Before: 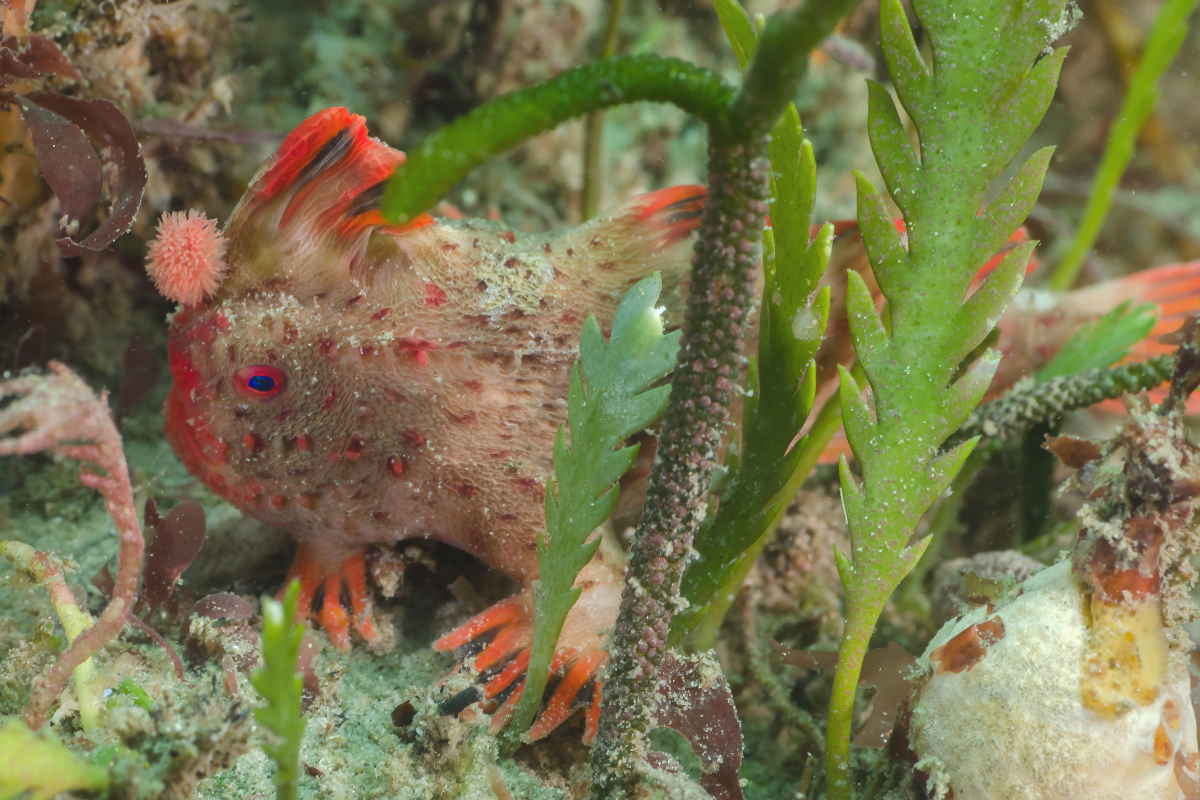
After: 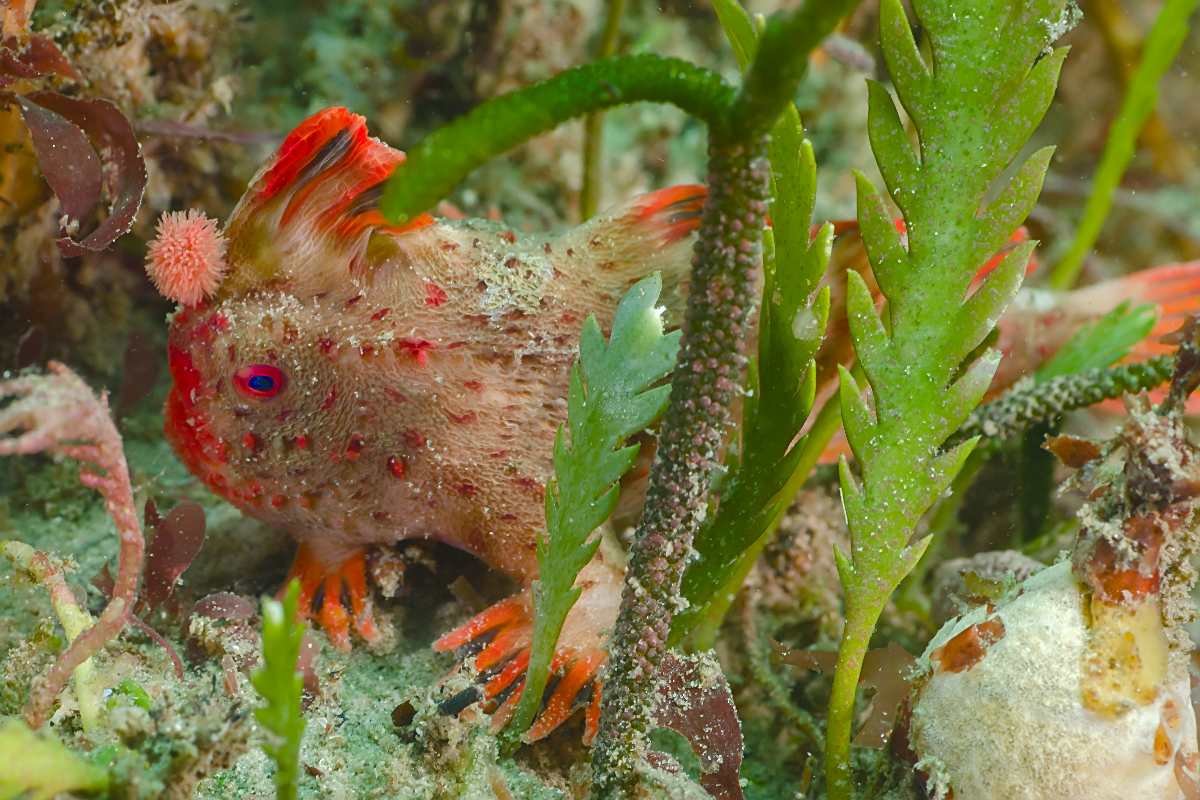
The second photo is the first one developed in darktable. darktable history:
sharpen: radius 1.967
color balance rgb: perceptual saturation grading › global saturation 20%, perceptual saturation grading › highlights -25%, perceptual saturation grading › shadows 50%
